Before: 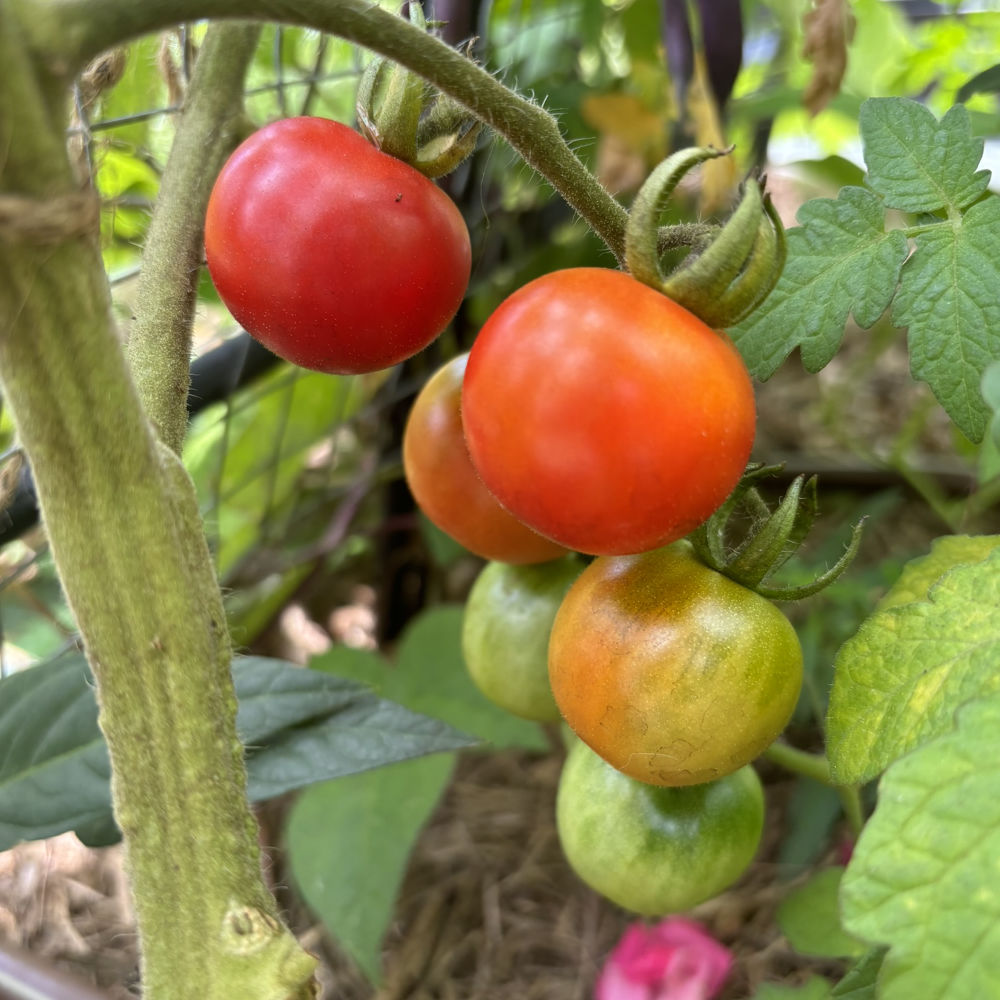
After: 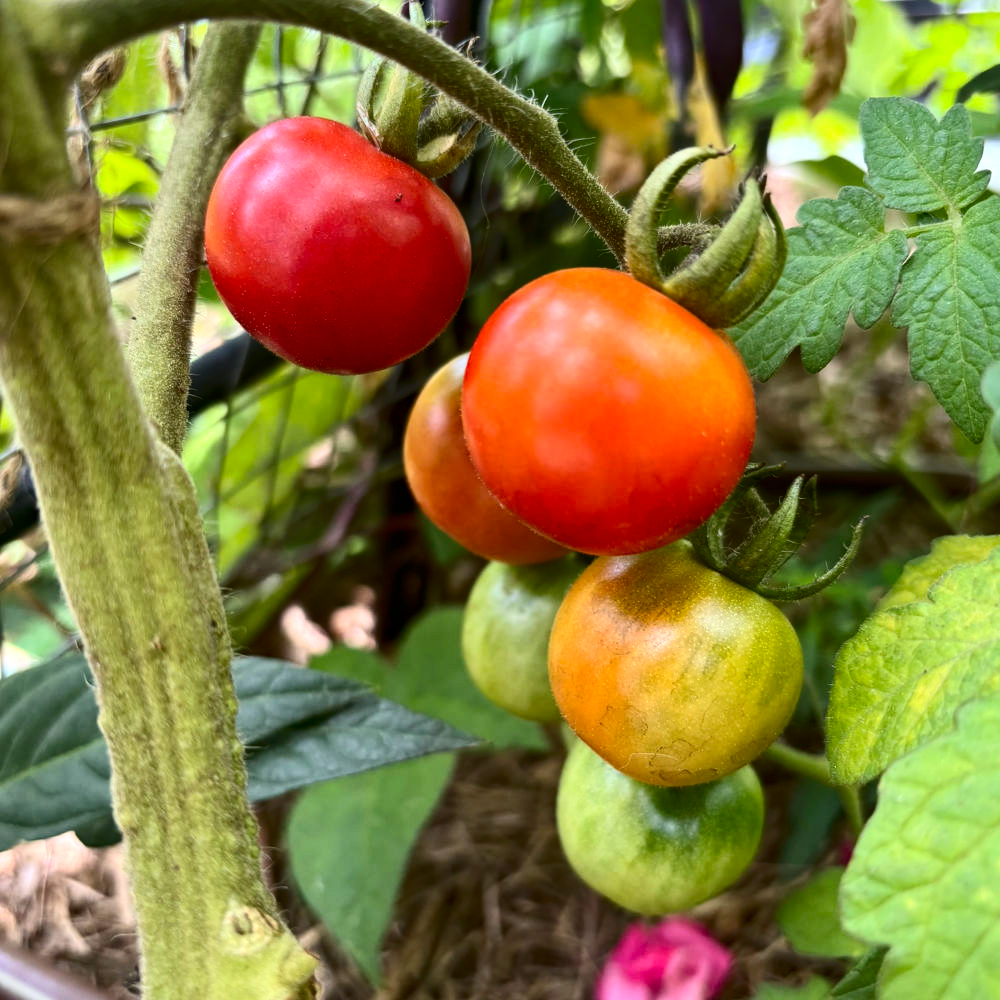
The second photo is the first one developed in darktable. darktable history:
contrast brightness saturation: contrast 0.28
haze removal: compatibility mode true, adaptive false
color correction: saturation 0.98
